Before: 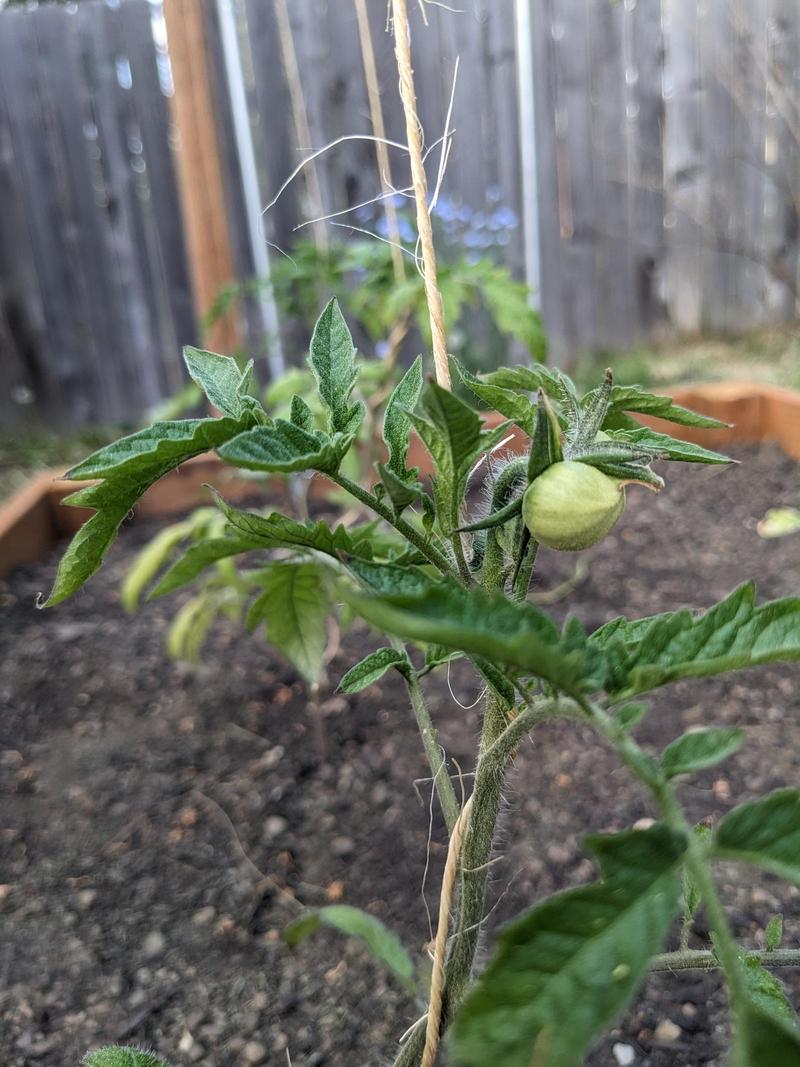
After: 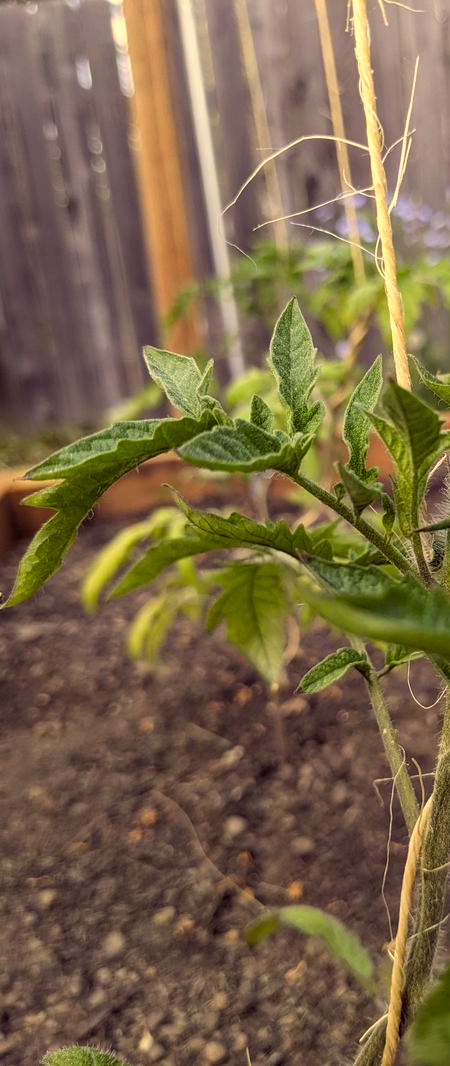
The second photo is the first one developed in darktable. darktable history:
white balance: red 1.05, blue 1.072
color correction: highlights a* -0.482, highlights b* 40, shadows a* 9.8, shadows b* -0.161
crop: left 5.114%, right 38.589%
